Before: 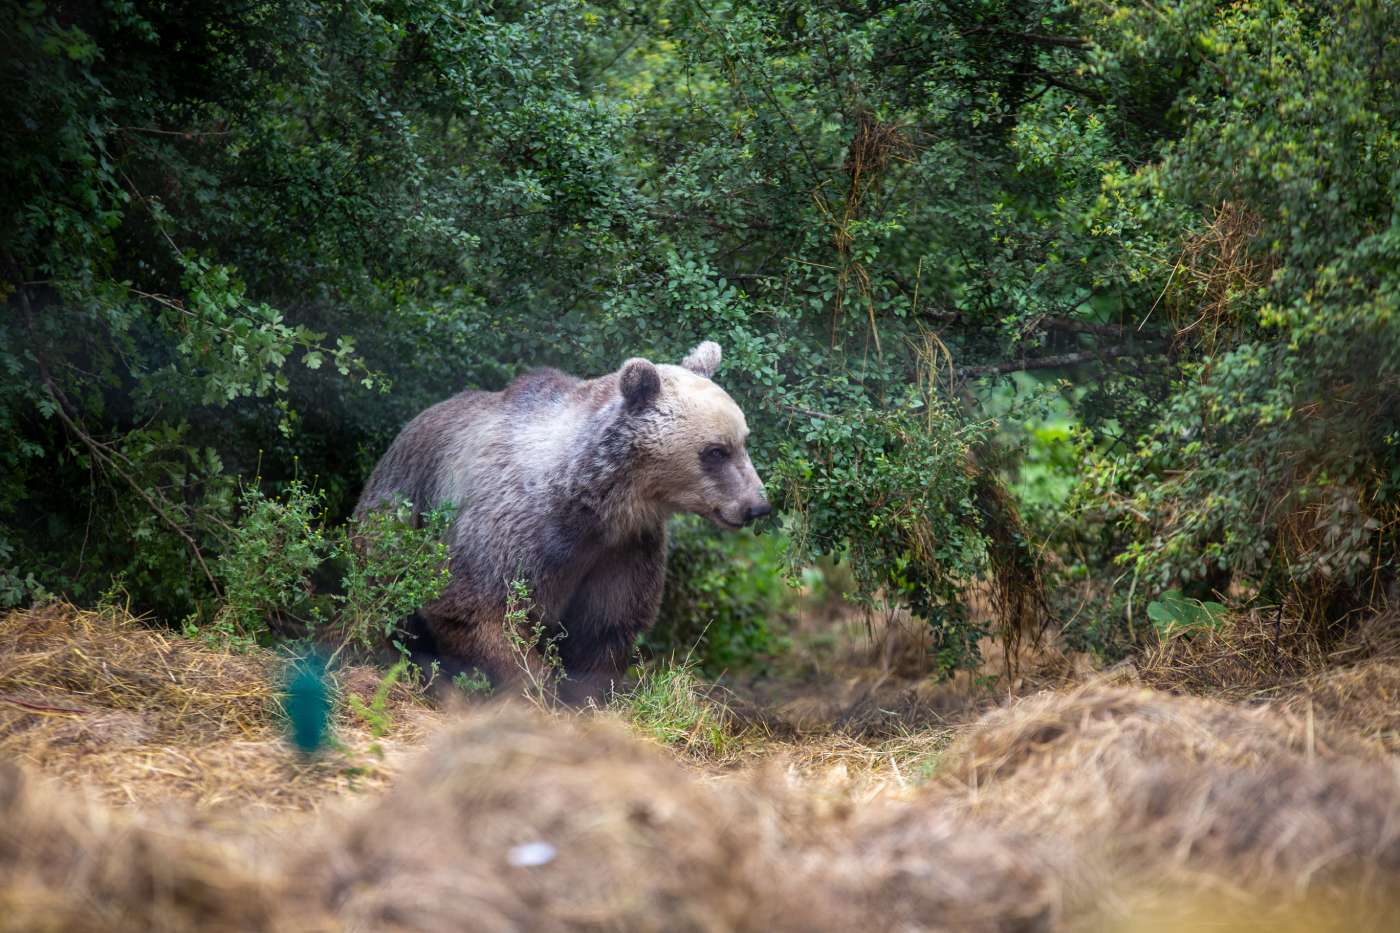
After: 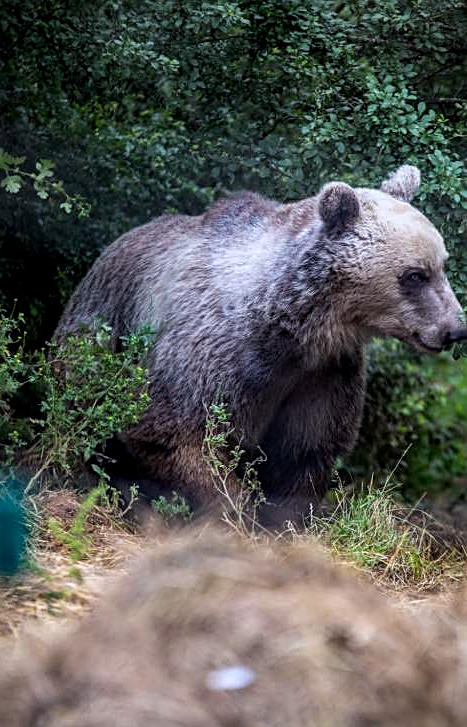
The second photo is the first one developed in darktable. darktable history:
tone equalizer: -8 EV -0.742 EV, -7 EV -0.729 EV, -6 EV -0.603 EV, -5 EV -0.406 EV, -3 EV 0.391 EV, -2 EV 0.6 EV, -1 EV 0.687 EV, +0 EV 0.726 EV
exposure: black level correction 0, exposure -0.852 EV, compensate highlight preservation false
sharpen: on, module defaults
local contrast: on, module defaults
vignetting: fall-off start 91.21%, unbound false
crop and rotate: left 21.568%, top 19.046%, right 45.004%, bottom 2.987%
color calibration: illuminant as shot in camera, x 0.358, y 0.373, temperature 4628.91 K
